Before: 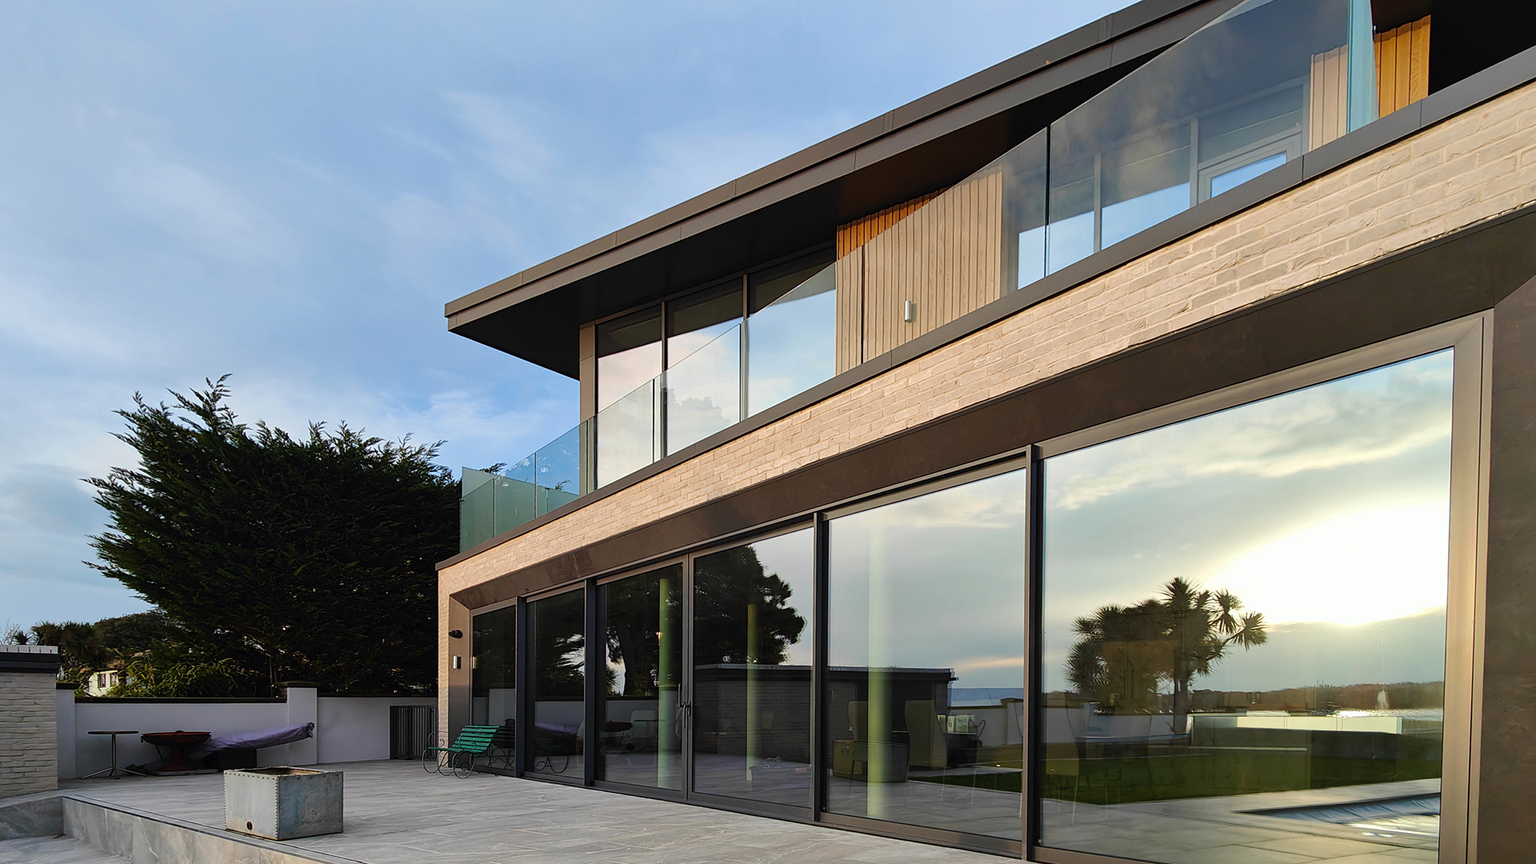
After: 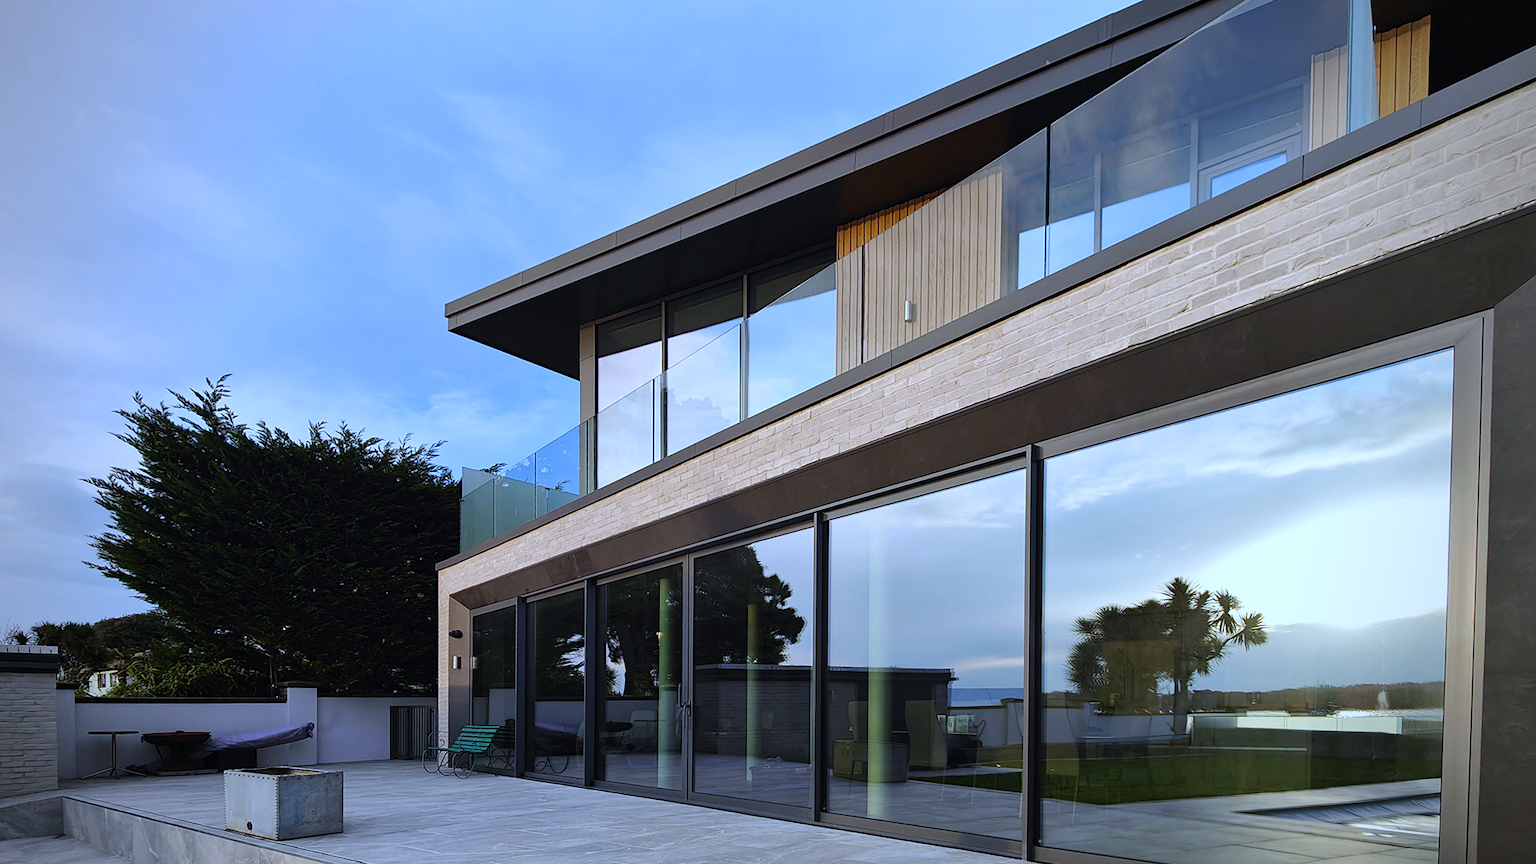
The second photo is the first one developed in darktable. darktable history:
vignetting: fall-off start 71.74%
white balance: red 0.871, blue 1.249
